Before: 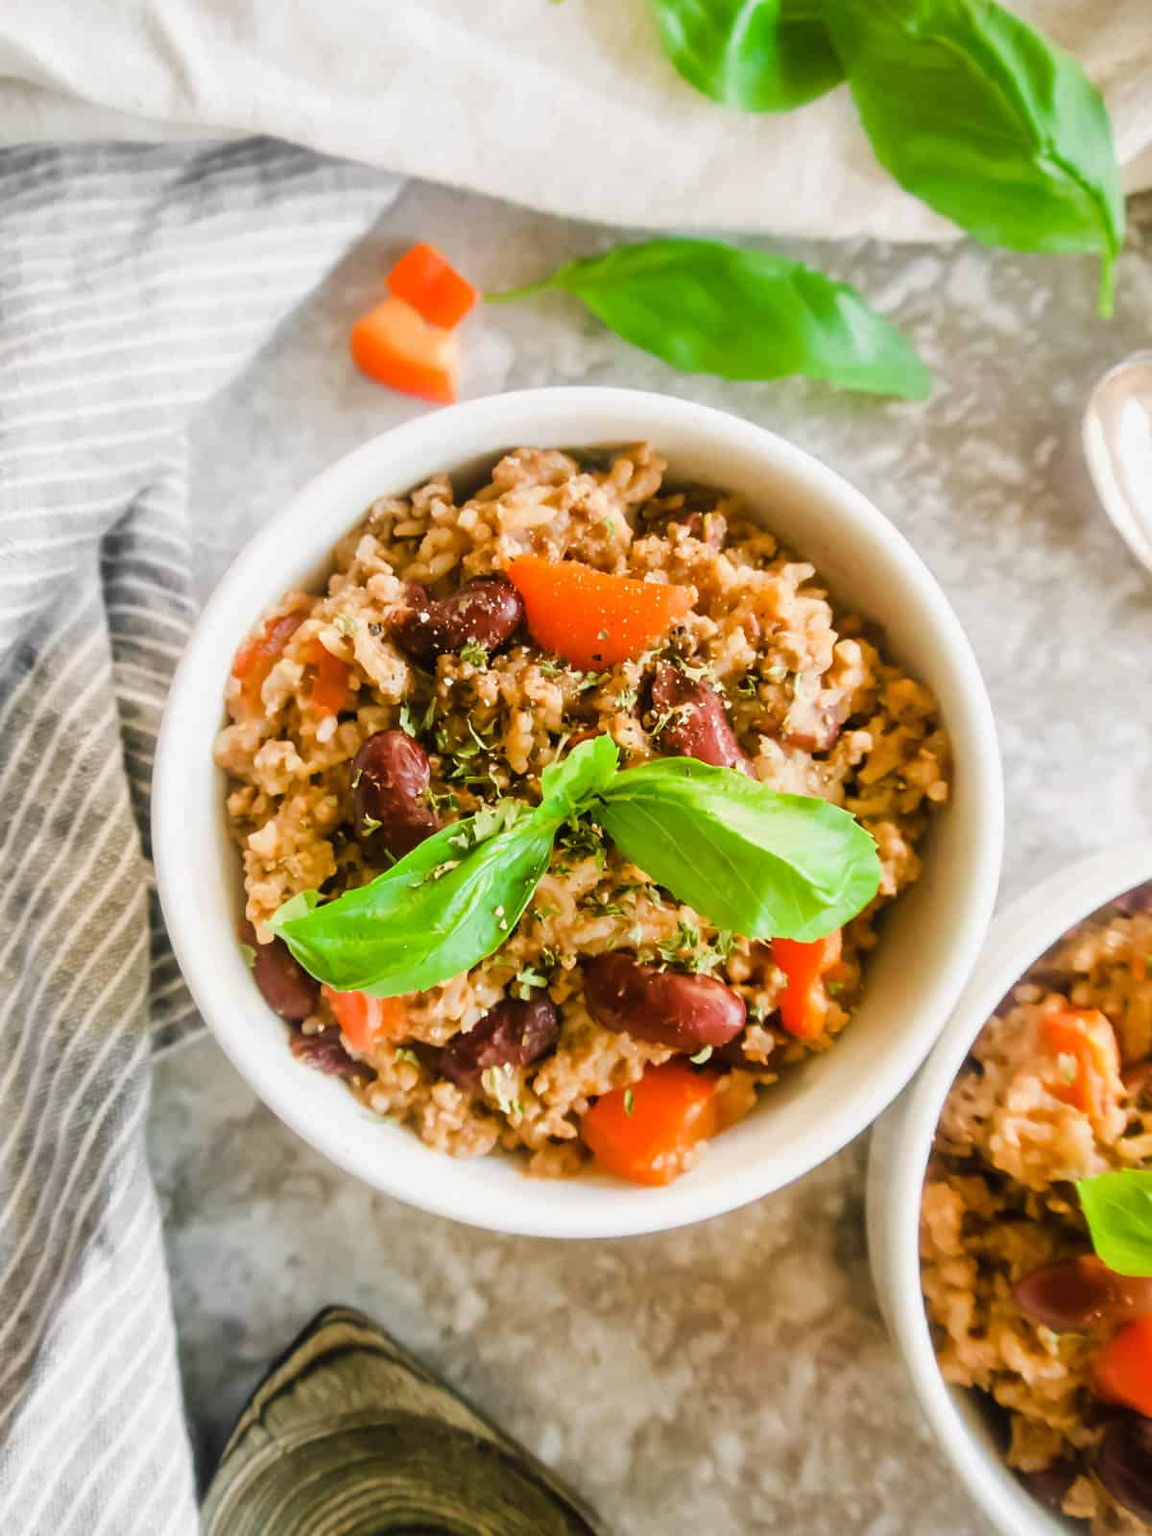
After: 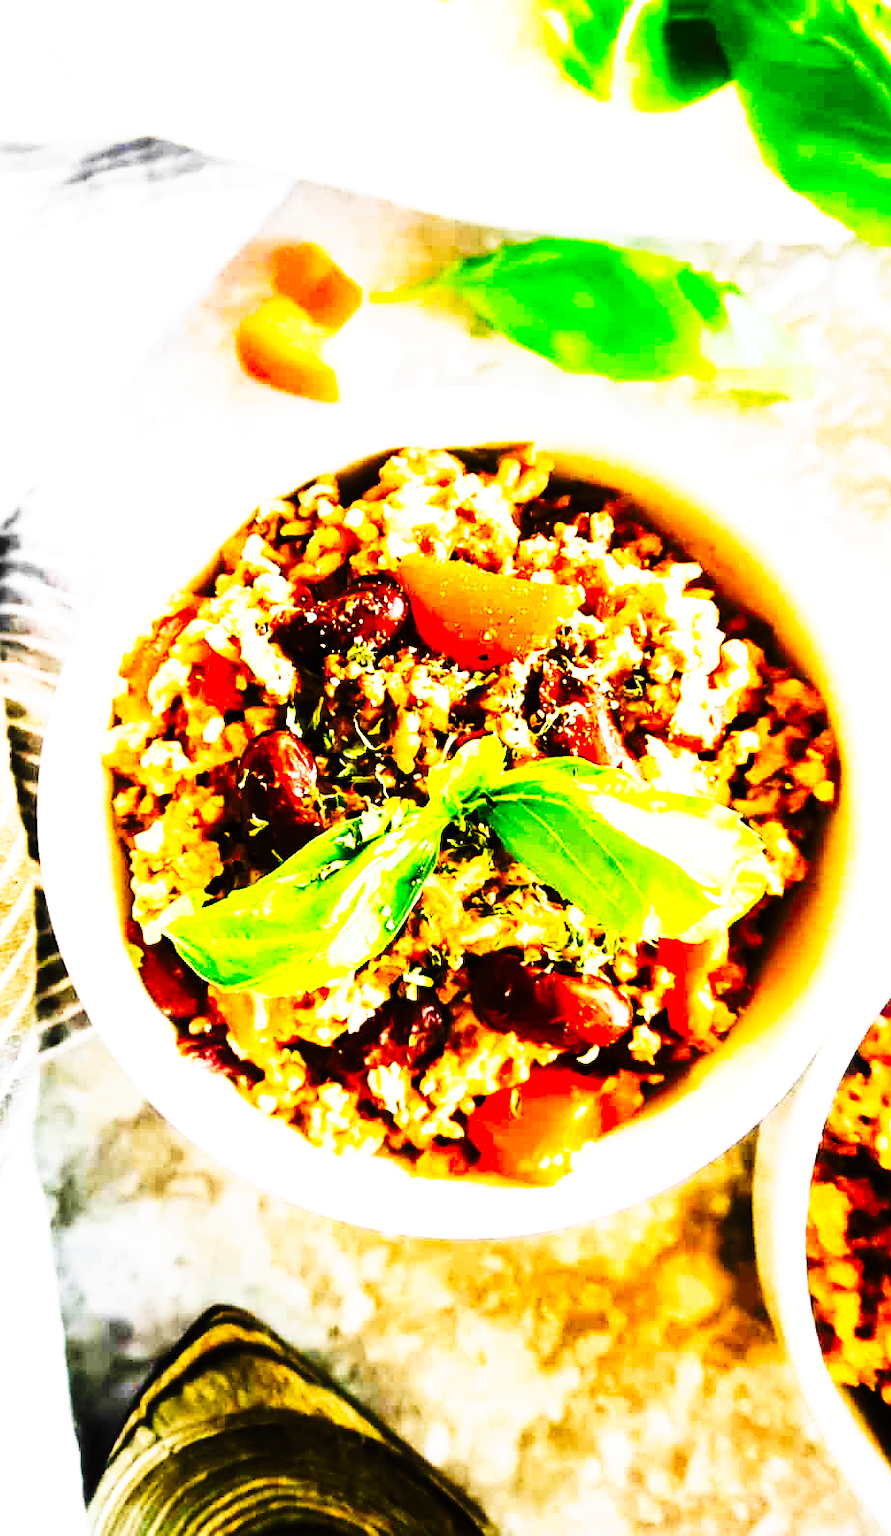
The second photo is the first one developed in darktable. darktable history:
tone curve: curves: ch0 [(0, 0) (0.003, 0.004) (0.011, 0.006) (0.025, 0.008) (0.044, 0.012) (0.069, 0.017) (0.1, 0.021) (0.136, 0.029) (0.177, 0.043) (0.224, 0.062) (0.277, 0.108) (0.335, 0.166) (0.399, 0.301) (0.468, 0.467) (0.543, 0.64) (0.623, 0.803) (0.709, 0.908) (0.801, 0.969) (0.898, 0.988) (1, 1)], preserve colors none
sharpen: on, module defaults
exposure: exposure 0.217 EV, compensate highlight preservation false
tone equalizer: -8 EV -0.417 EV, -7 EV -0.389 EV, -6 EV -0.333 EV, -5 EV -0.222 EV, -3 EV 0.222 EV, -2 EV 0.333 EV, -1 EV 0.389 EV, +0 EV 0.417 EV, edges refinement/feathering 500, mask exposure compensation -1.25 EV, preserve details no
color balance: lift [1, 1.001, 0.999, 1.001], gamma [1, 1.004, 1.007, 0.993], gain [1, 0.991, 0.987, 1.013], contrast 10%, output saturation 120%
crop: left 9.88%, right 12.664%
